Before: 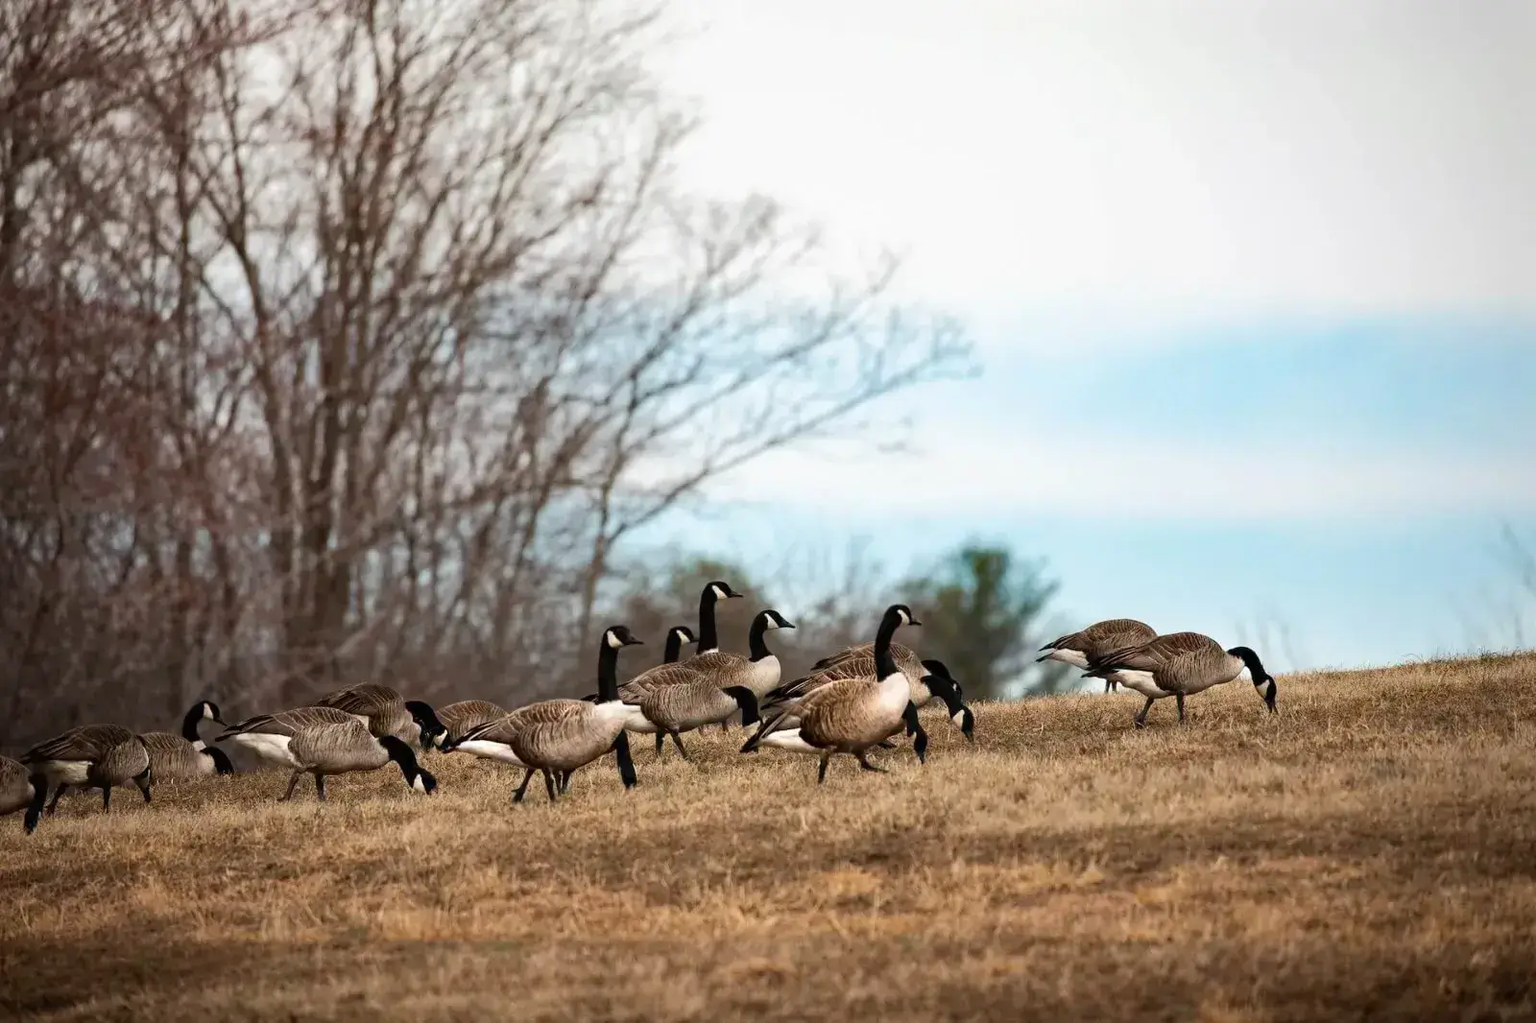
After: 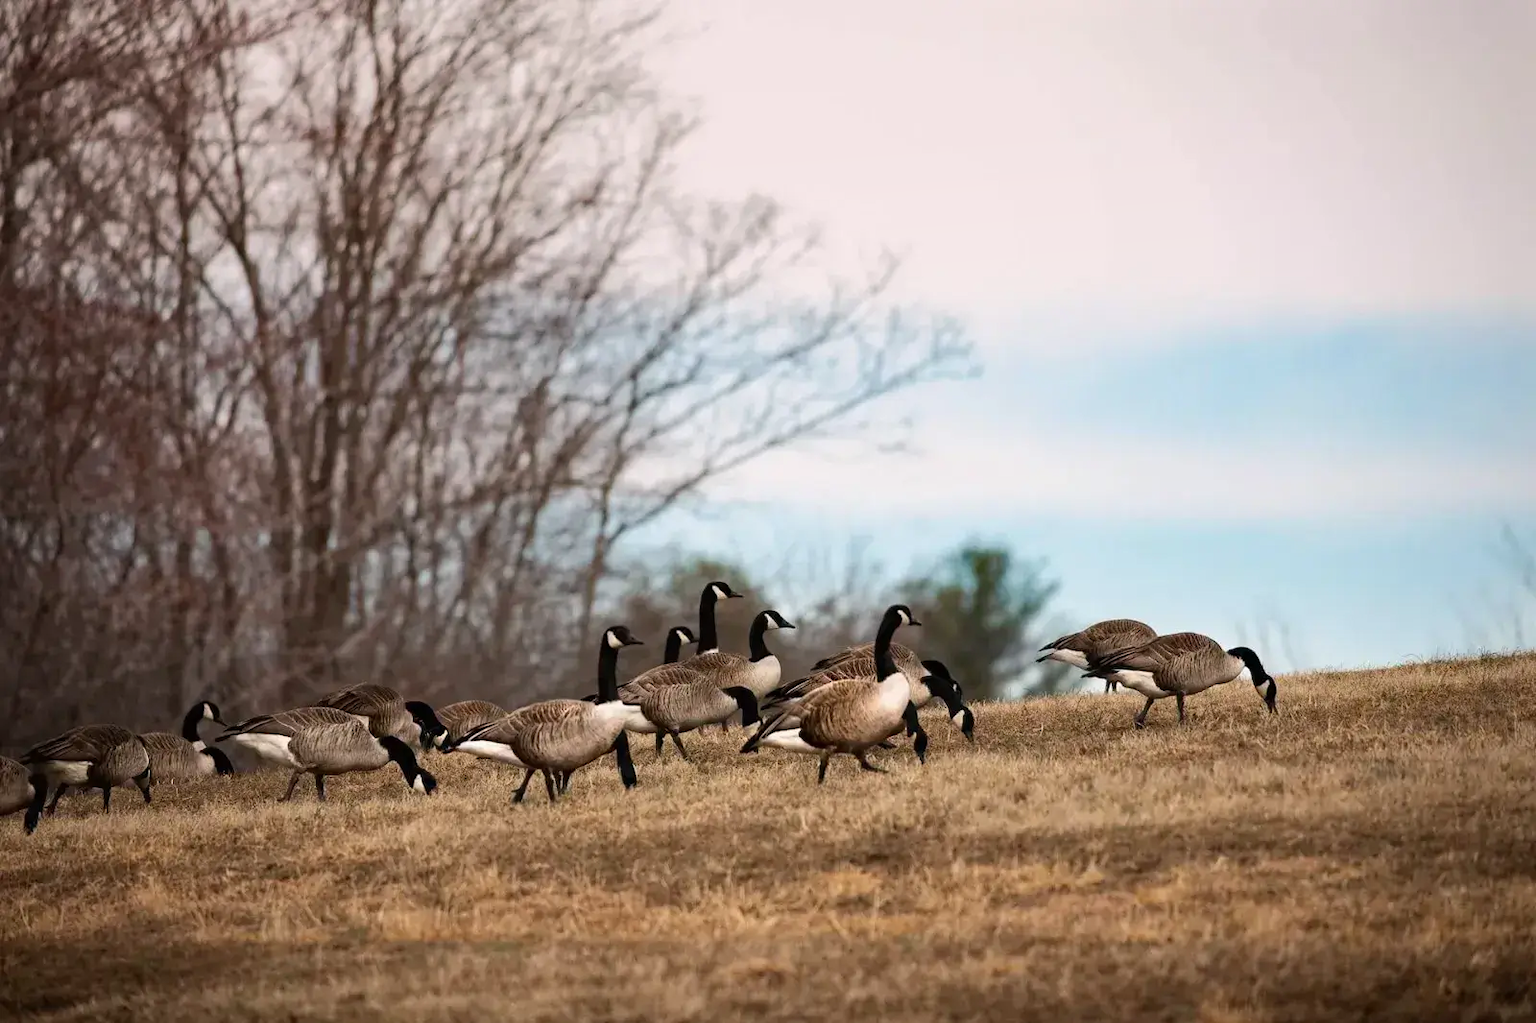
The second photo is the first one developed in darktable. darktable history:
white balance: emerald 1
graduated density: density 0.38 EV, hardness 21%, rotation -6.11°, saturation 32%
